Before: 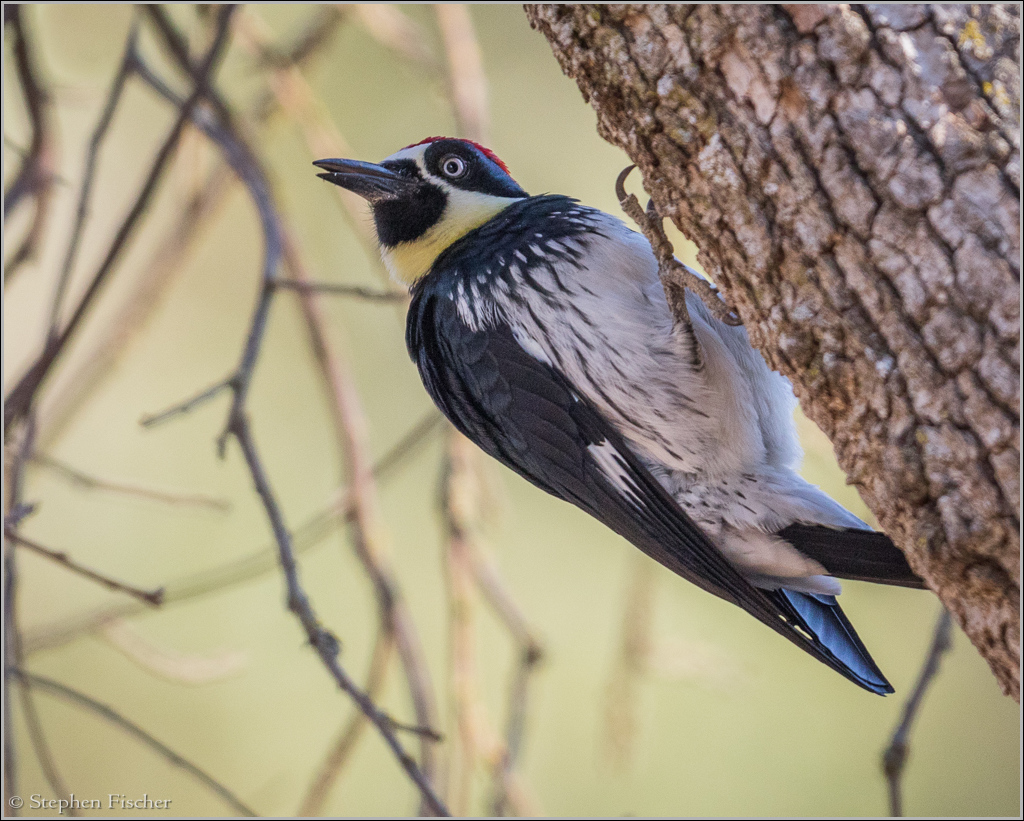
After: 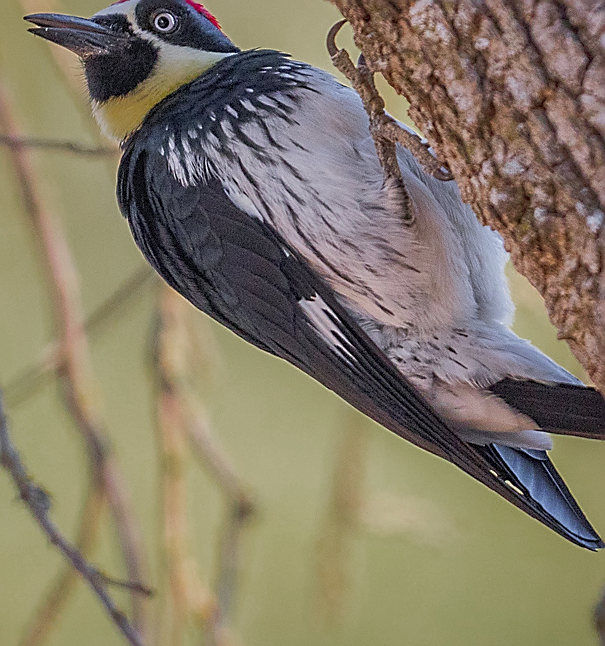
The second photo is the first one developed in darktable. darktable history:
color zones: curves: ch0 [(0, 0.48) (0.209, 0.398) (0.305, 0.332) (0.429, 0.493) (0.571, 0.5) (0.714, 0.5) (0.857, 0.5) (1, 0.48)]; ch1 [(0, 0.633) (0.143, 0.586) (0.286, 0.489) (0.429, 0.448) (0.571, 0.31) (0.714, 0.335) (0.857, 0.492) (1, 0.633)]; ch2 [(0, 0.448) (0.143, 0.498) (0.286, 0.5) (0.429, 0.5) (0.571, 0.5) (0.714, 0.5) (0.857, 0.5) (1, 0.448)]
sharpen: radius 1.4, amount 1.25, threshold 0.7
crop and rotate: left 28.256%, top 17.734%, right 12.656%, bottom 3.573%
shadows and highlights: on, module defaults
